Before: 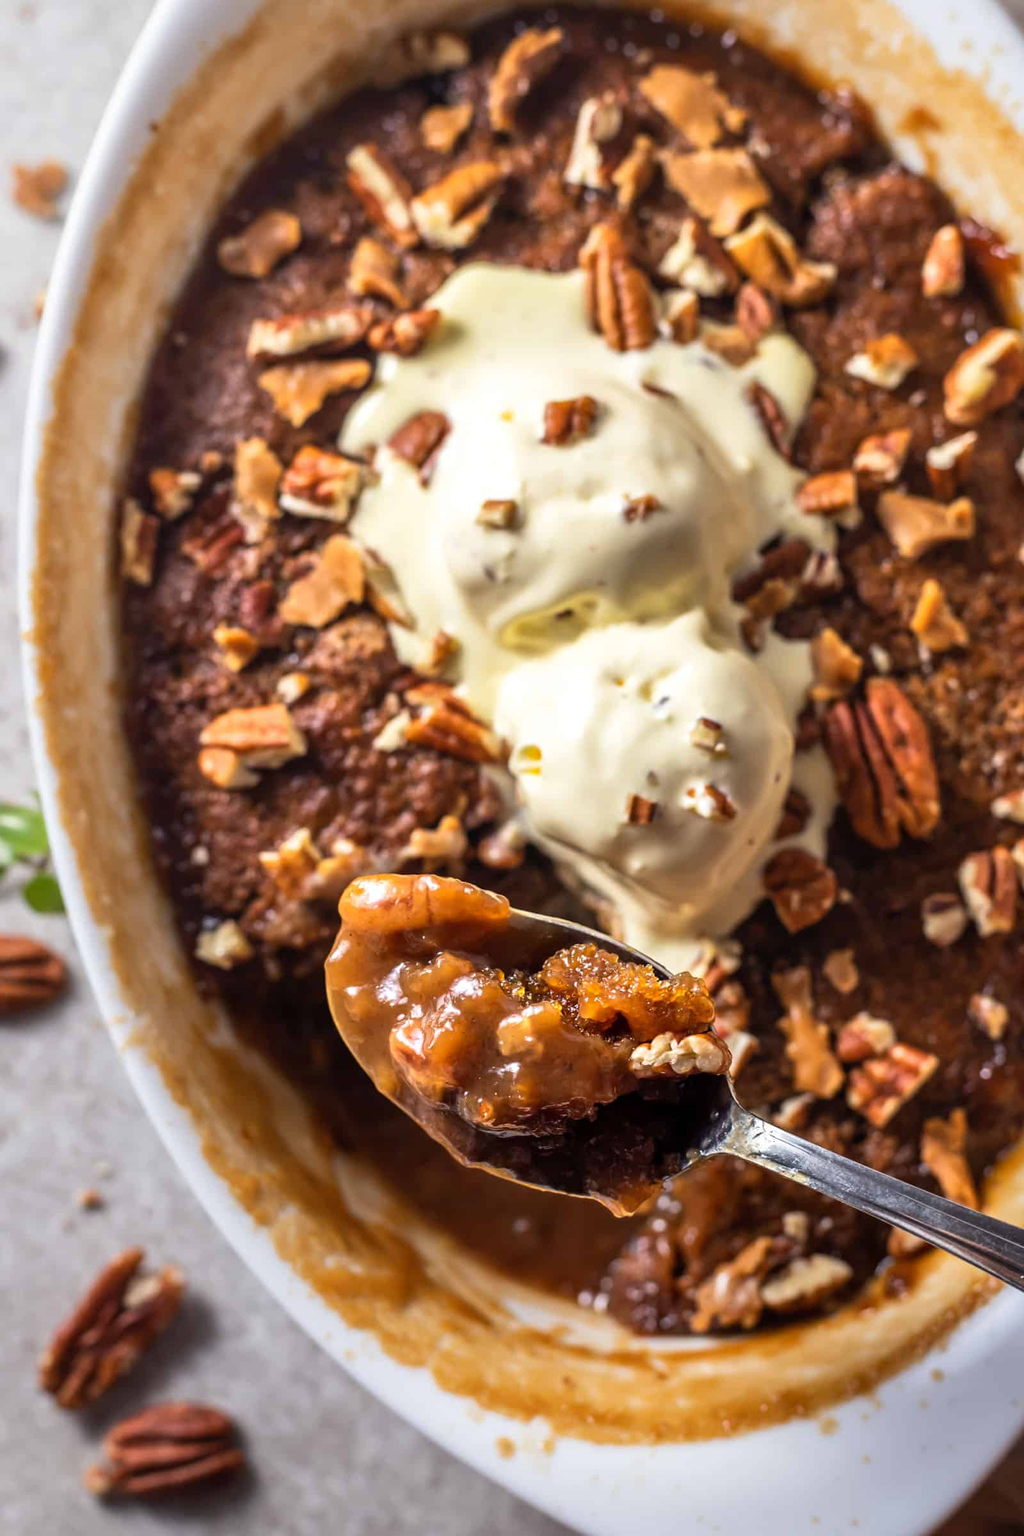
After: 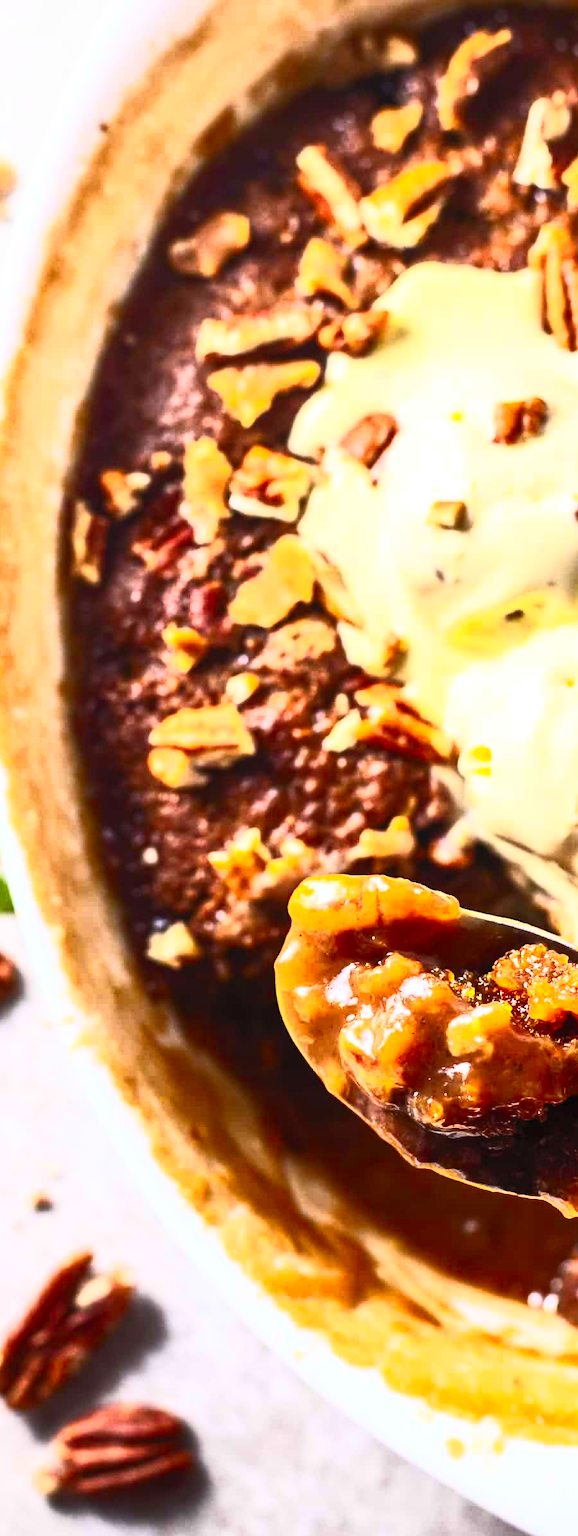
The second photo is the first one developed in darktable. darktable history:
contrast brightness saturation: contrast 0.83, brightness 0.589, saturation 0.584
crop: left 4.956%, right 38.51%
